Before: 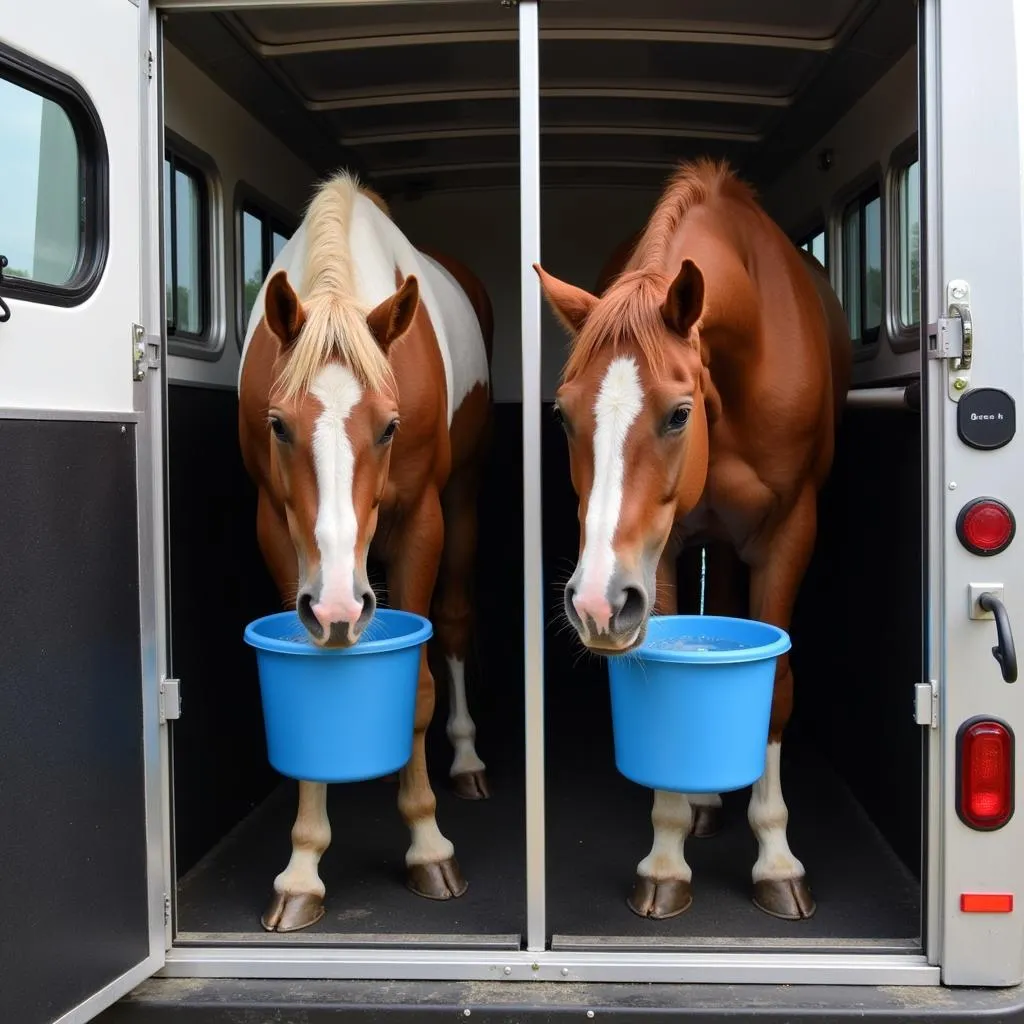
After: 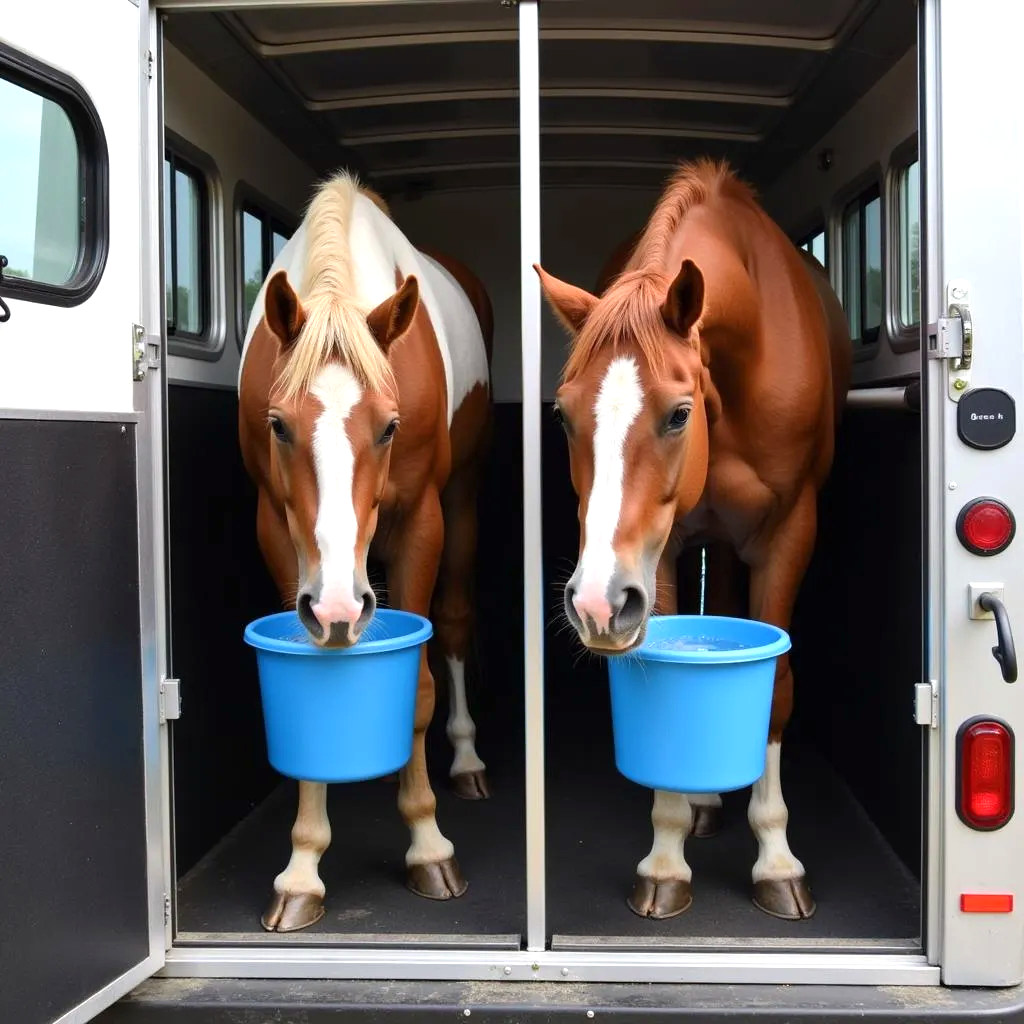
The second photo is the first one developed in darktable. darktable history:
exposure: exposure 0.432 EV, compensate highlight preservation false
